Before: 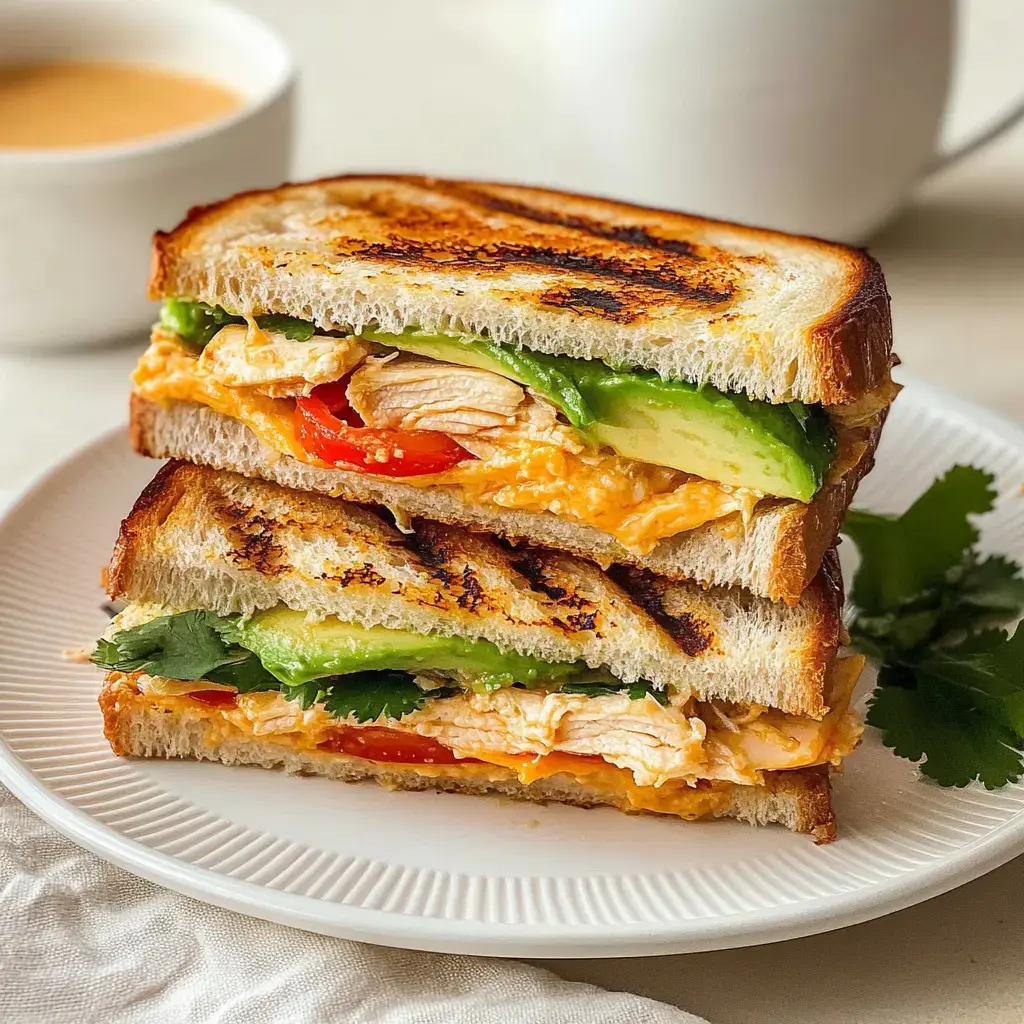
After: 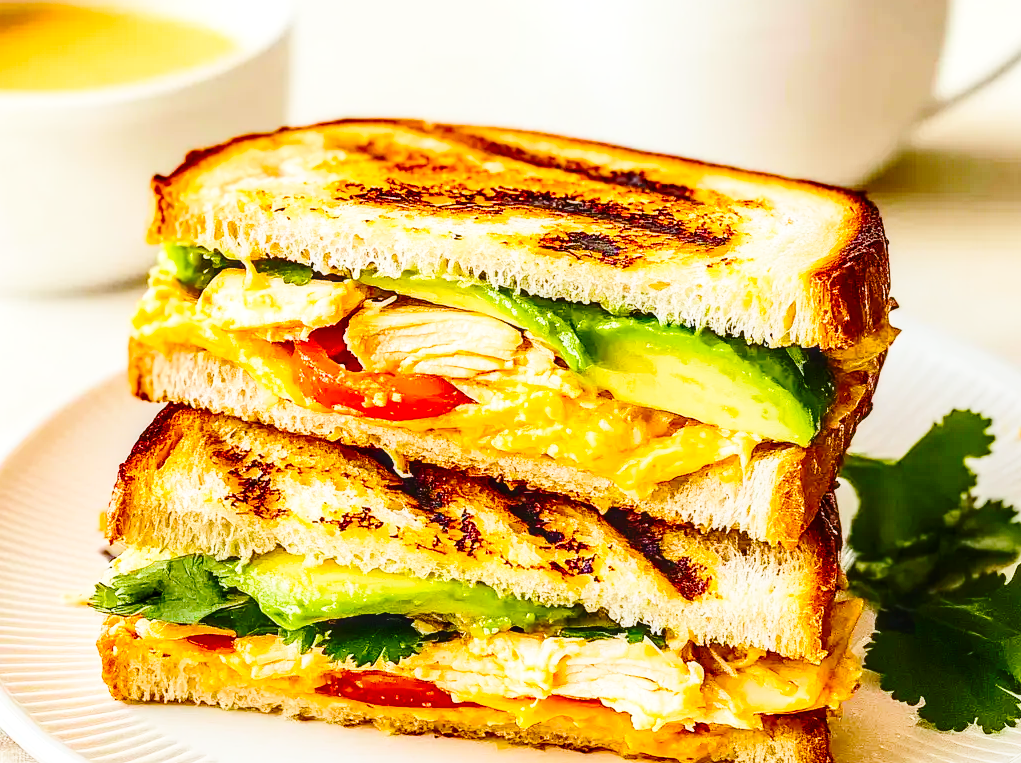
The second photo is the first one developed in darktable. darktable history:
crop: left 0.269%, top 5.531%, bottom 19.901%
base curve: curves: ch0 [(0, 0) (0.028, 0.03) (0.121, 0.232) (0.46, 0.748) (0.859, 0.968) (1, 1)], preserve colors none
contrast brightness saturation: contrast 0.218
local contrast: on, module defaults
color balance rgb: perceptual saturation grading › global saturation 20%, perceptual saturation grading › highlights -14.029%, perceptual saturation grading › shadows 49.957%, perceptual brilliance grading › mid-tones 10.705%, perceptual brilliance grading › shadows 15.237%, global vibrance 20%
